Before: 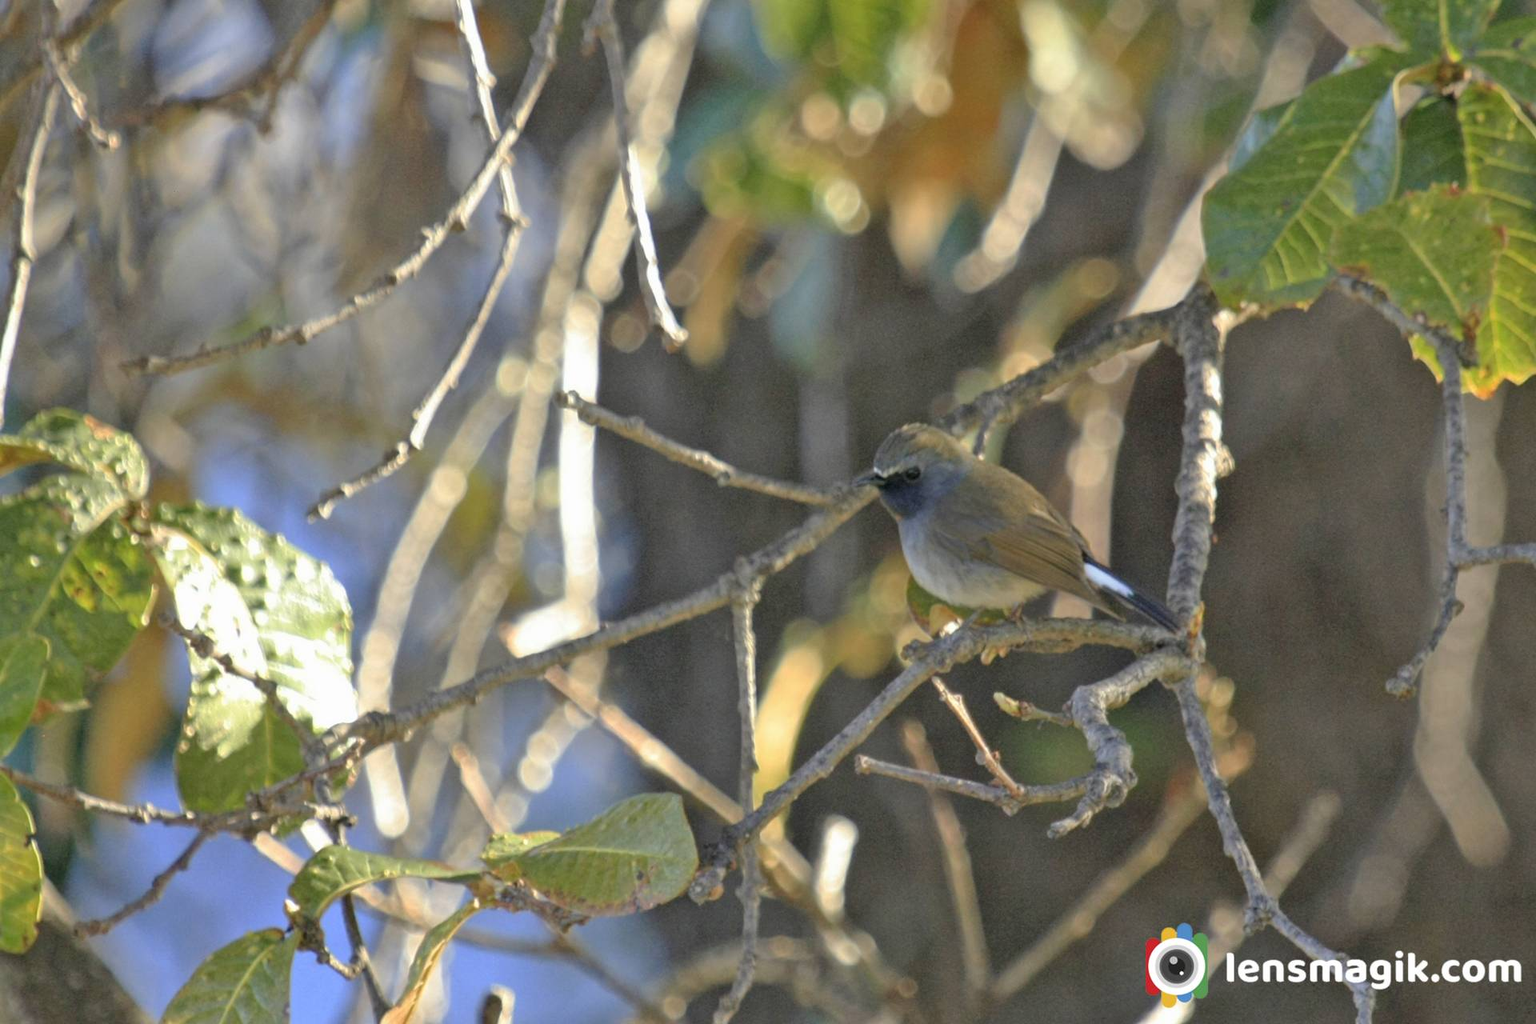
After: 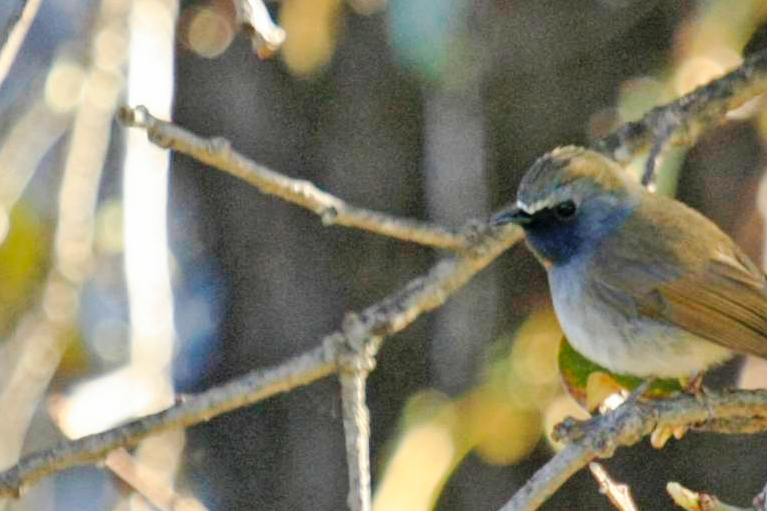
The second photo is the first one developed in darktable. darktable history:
base curve: curves: ch0 [(0, 0) (0.036, 0.025) (0.121, 0.166) (0.206, 0.329) (0.605, 0.79) (1, 1)], preserve colors none
crop: left 30%, top 30%, right 30%, bottom 30%
